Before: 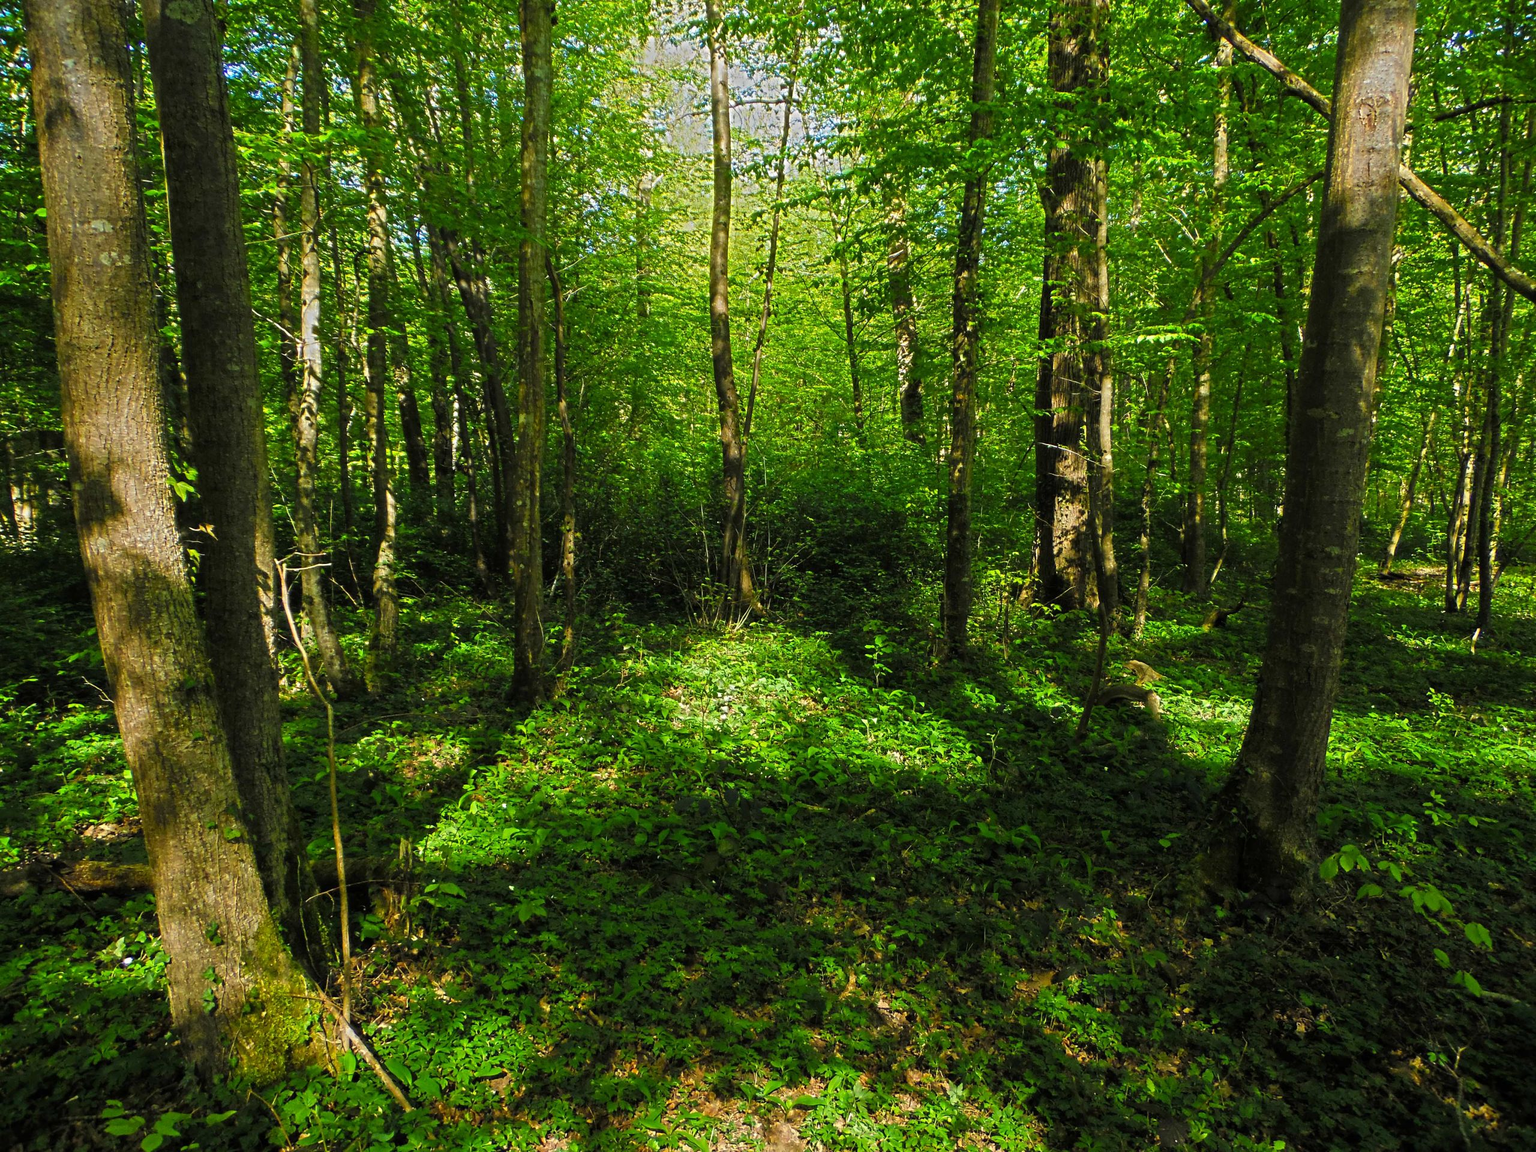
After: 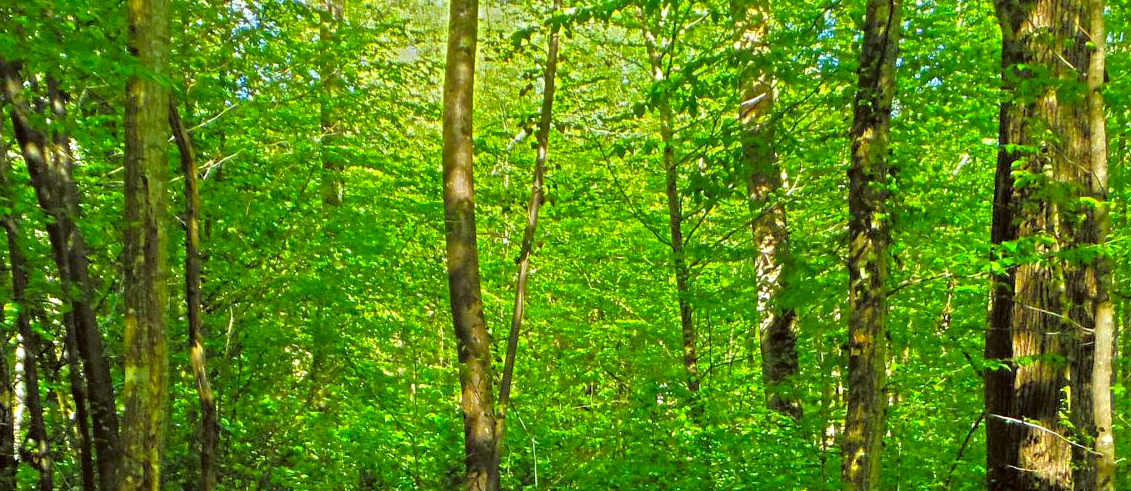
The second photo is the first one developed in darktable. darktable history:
color correction: highlights a* -5.02, highlights b* -4.48, shadows a* 3.96, shadows b* 4.37
crop: left 28.916%, top 16.839%, right 26.869%, bottom 57.575%
contrast brightness saturation: contrast 0.036, saturation 0.155
tone equalizer: -7 EV 0.165 EV, -6 EV 0.584 EV, -5 EV 1.14 EV, -4 EV 1.34 EV, -3 EV 1.18 EV, -2 EV 0.6 EV, -1 EV 0.152 EV
